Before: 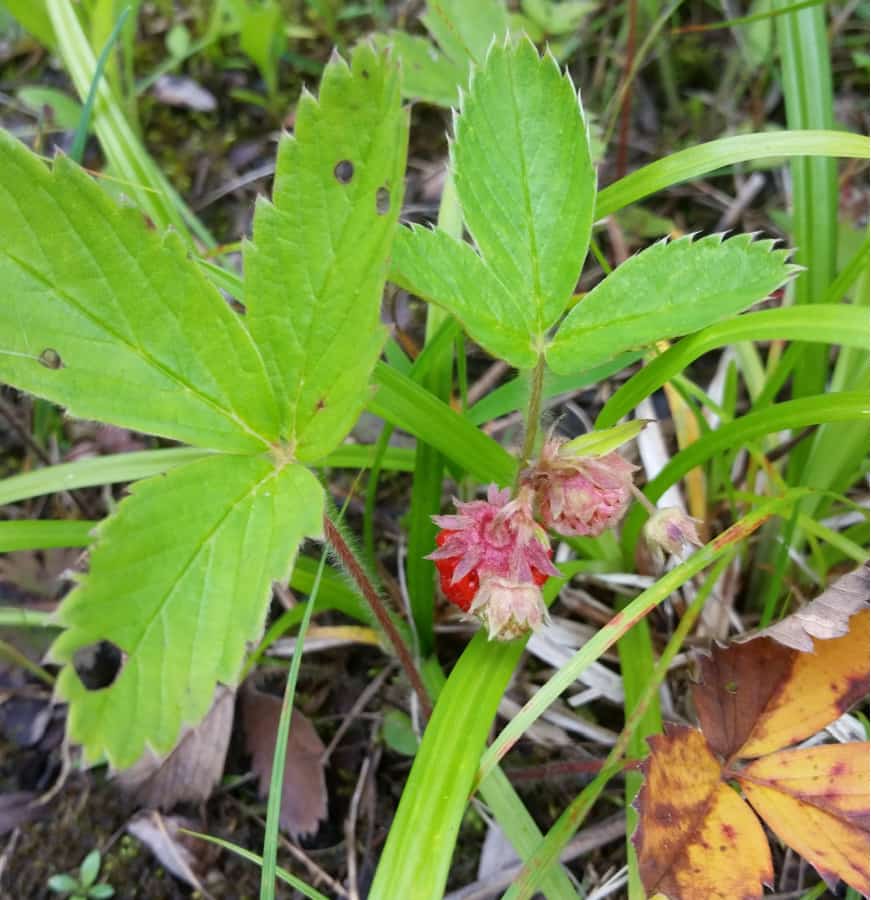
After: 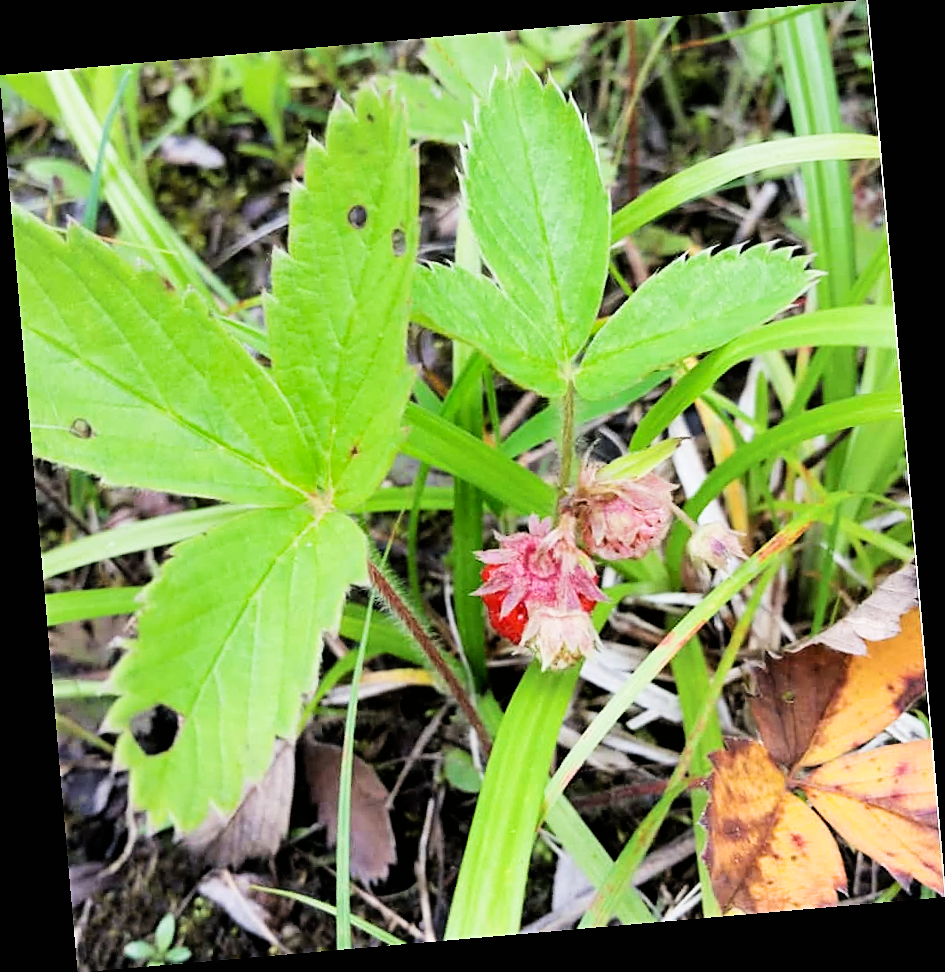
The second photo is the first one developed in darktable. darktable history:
rotate and perspective: rotation -4.98°, automatic cropping off
exposure: black level correction 0, exposure 0.7 EV, compensate exposure bias true, compensate highlight preservation false
sharpen: amount 0.478
filmic rgb: black relative exposure -5 EV, hardness 2.88, contrast 1.4, highlights saturation mix -30%
shadows and highlights: shadows 12, white point adjustment 1.2, soften with gaussian
